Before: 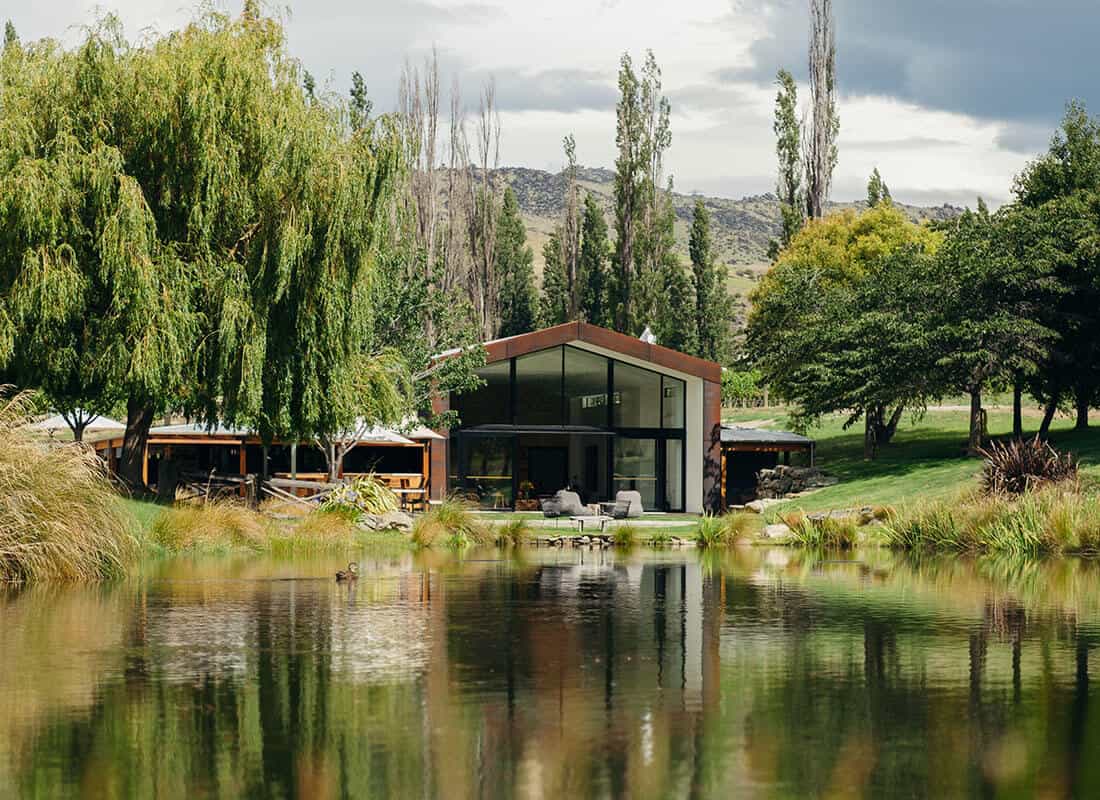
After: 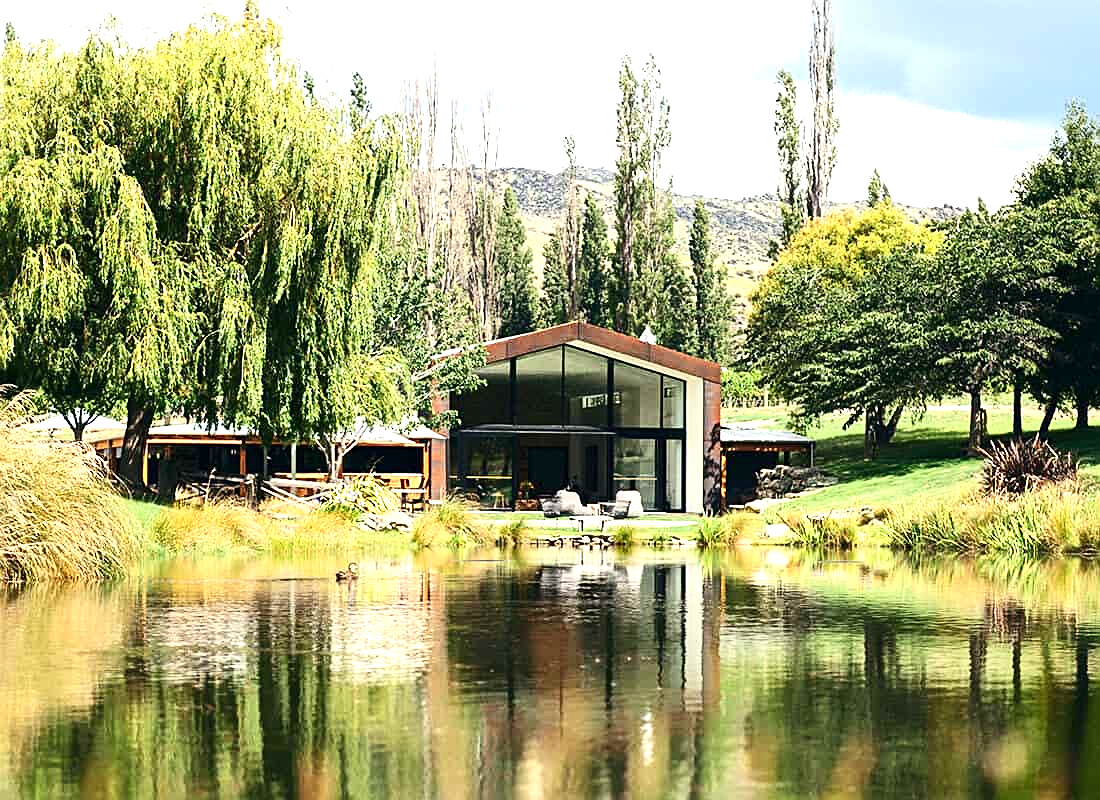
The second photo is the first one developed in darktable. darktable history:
sharpen: on, module defaults
exposure: black level correction 0, exposure 1.173 EV, compensate exposure bias true, compensate highlight preservation false
contrast brightness saturation: contrast 0.22
